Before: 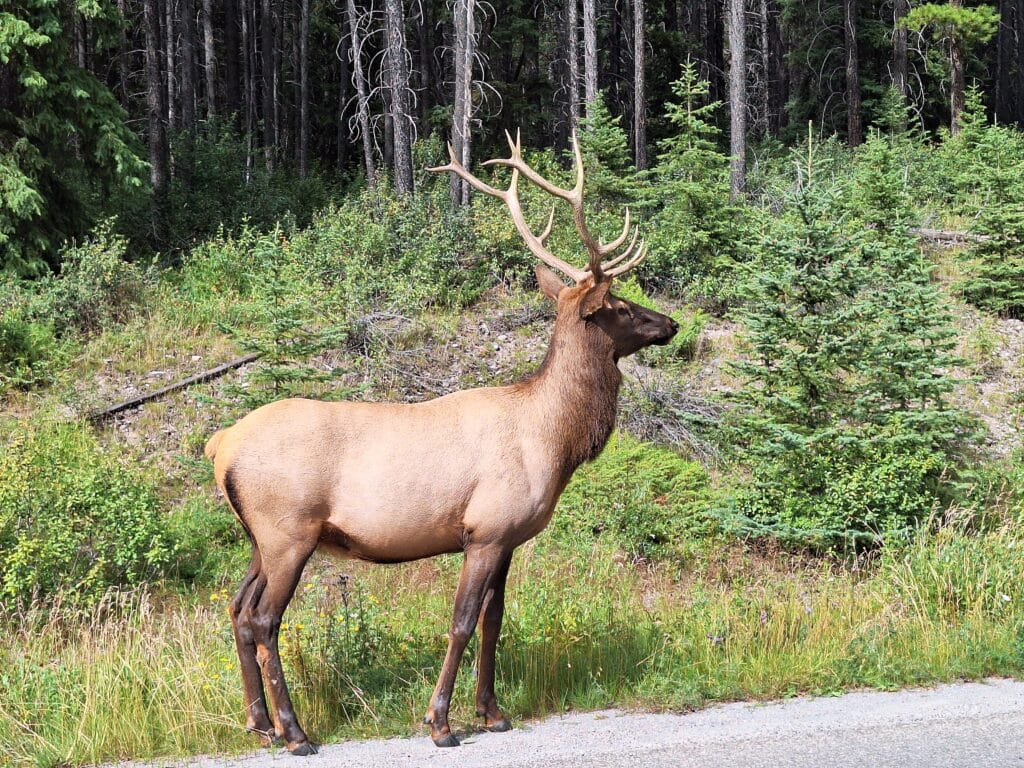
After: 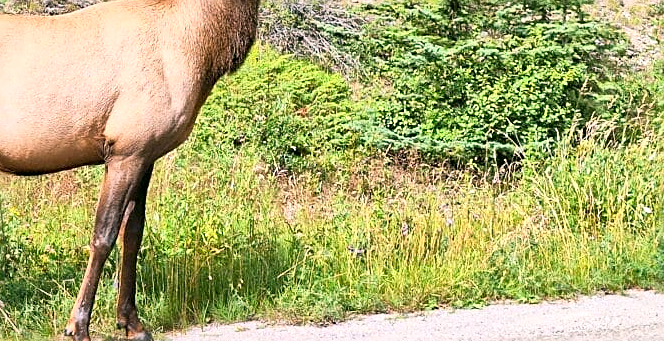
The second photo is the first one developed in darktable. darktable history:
contrast brightness saturation: contrast 0.199, brightness 0.163, saturation 0.216
crop and rotate: left 35.059%, top 50.585%, bottom 4.936%
exposure: exposure -0.041 EV, compensate highlight preservation false
color correction: highlights a* 4.02, highlights b* 4.96, shadows a* -7.45, shadows b* 4.57
sharpen: on, module defaults
tone equalizer: edges refinement/feathering 500, mask exposure compensation -1.57 EV, preserve details no
local contrast: mode bilateral grid, contrast 19, coarseness 20, detail 150%, midtone range 0.2
